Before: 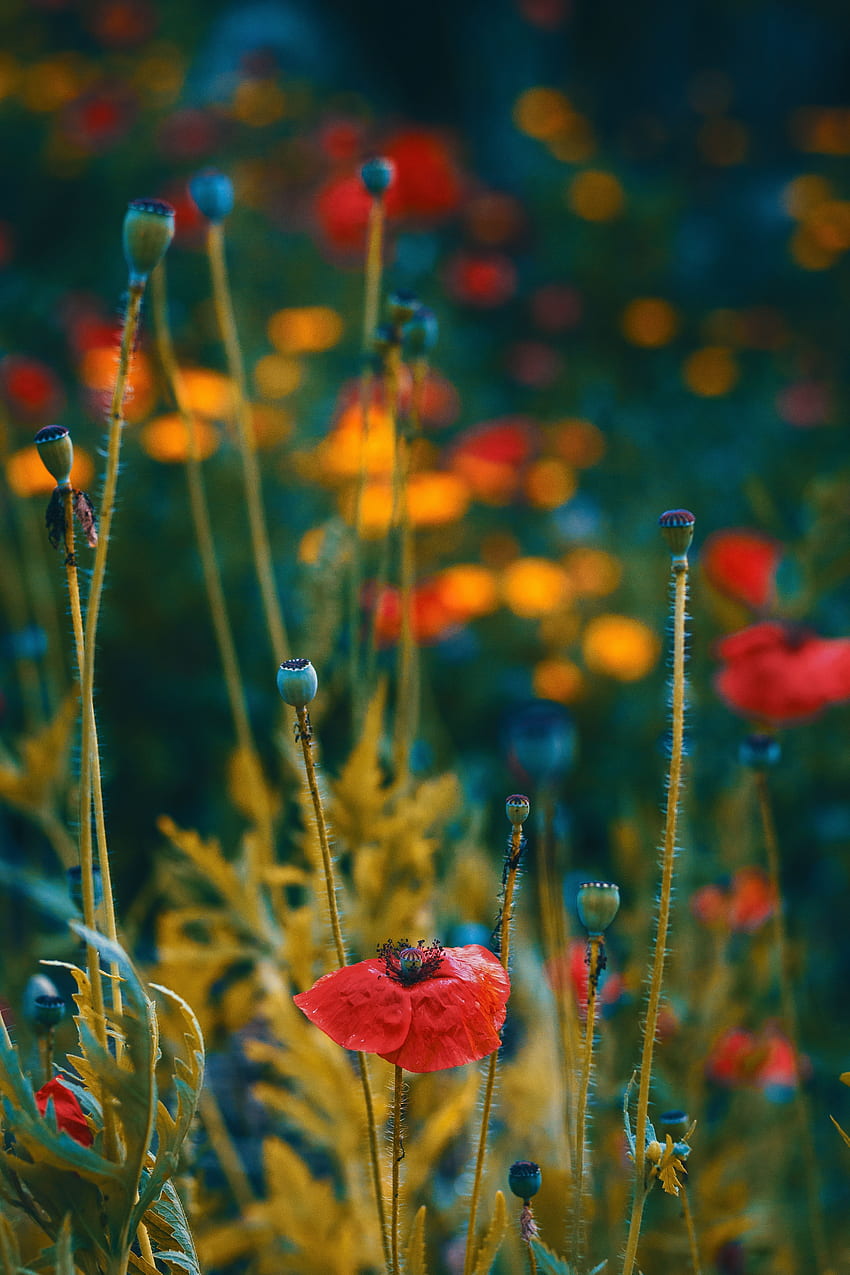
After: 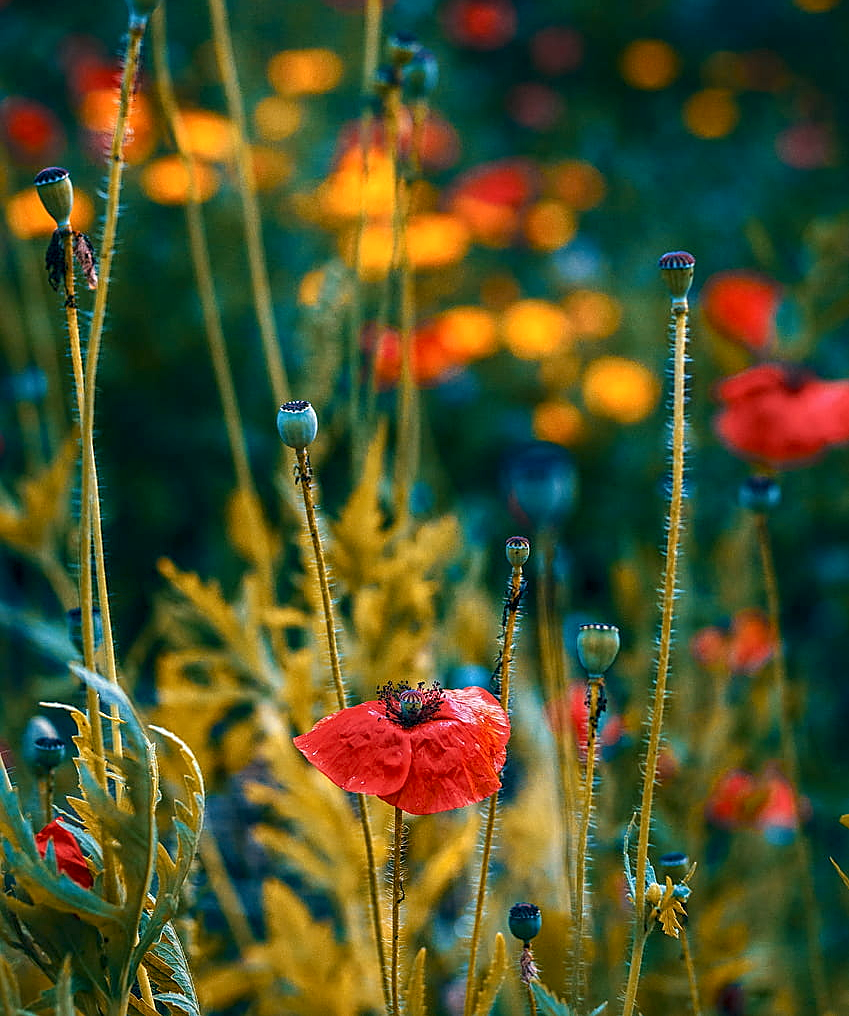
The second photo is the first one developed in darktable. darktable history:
sharpen: on, module defaults
local contrast: on, module defaults
exposure: black level correction 0.005, exposure 0.282 EV, compensate exposure bias true, compensate highlight preservation false
crop and rotate: top 20.277%
